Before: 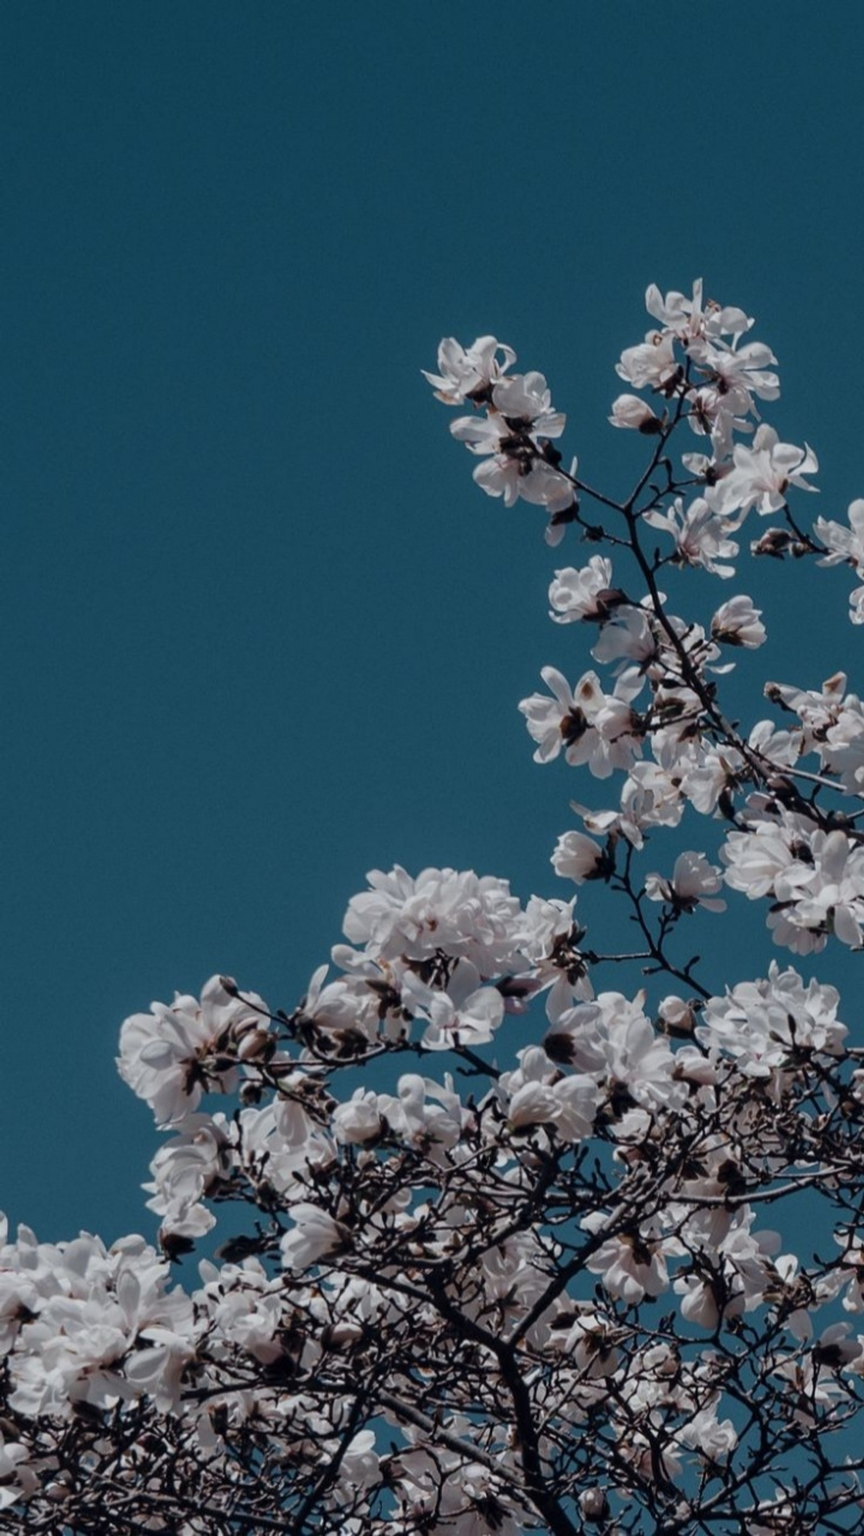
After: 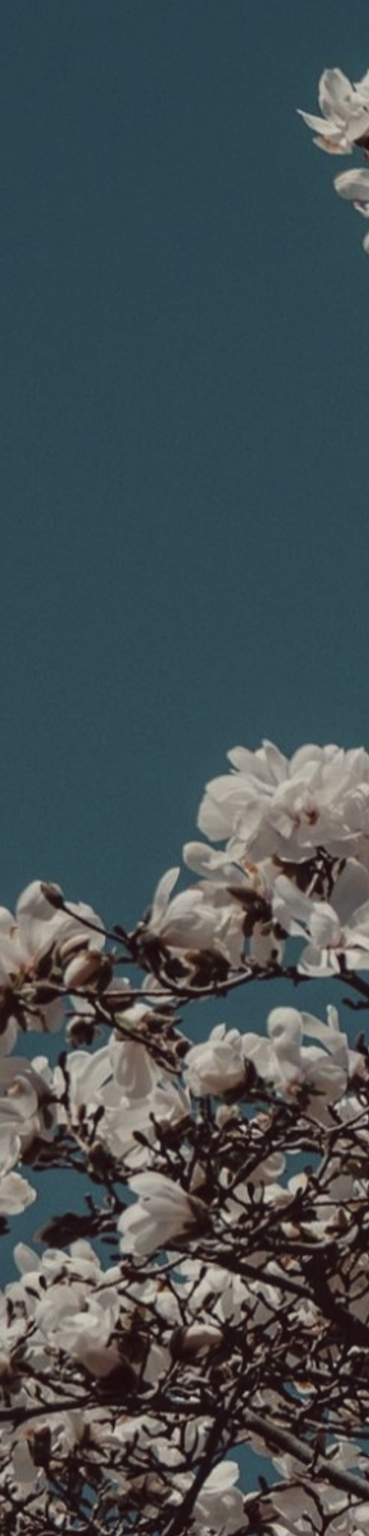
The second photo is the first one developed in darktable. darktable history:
crop and rotate: left 21.77%, top 18.528%, right 44.676%, bottom 2.997%
color balance: lift [1.005, 1.002, 0.998, 0.998], gamma [1, 1.021, 1.02, 0.979], gain [0.923, 1.066, 1.056, 0.934]
